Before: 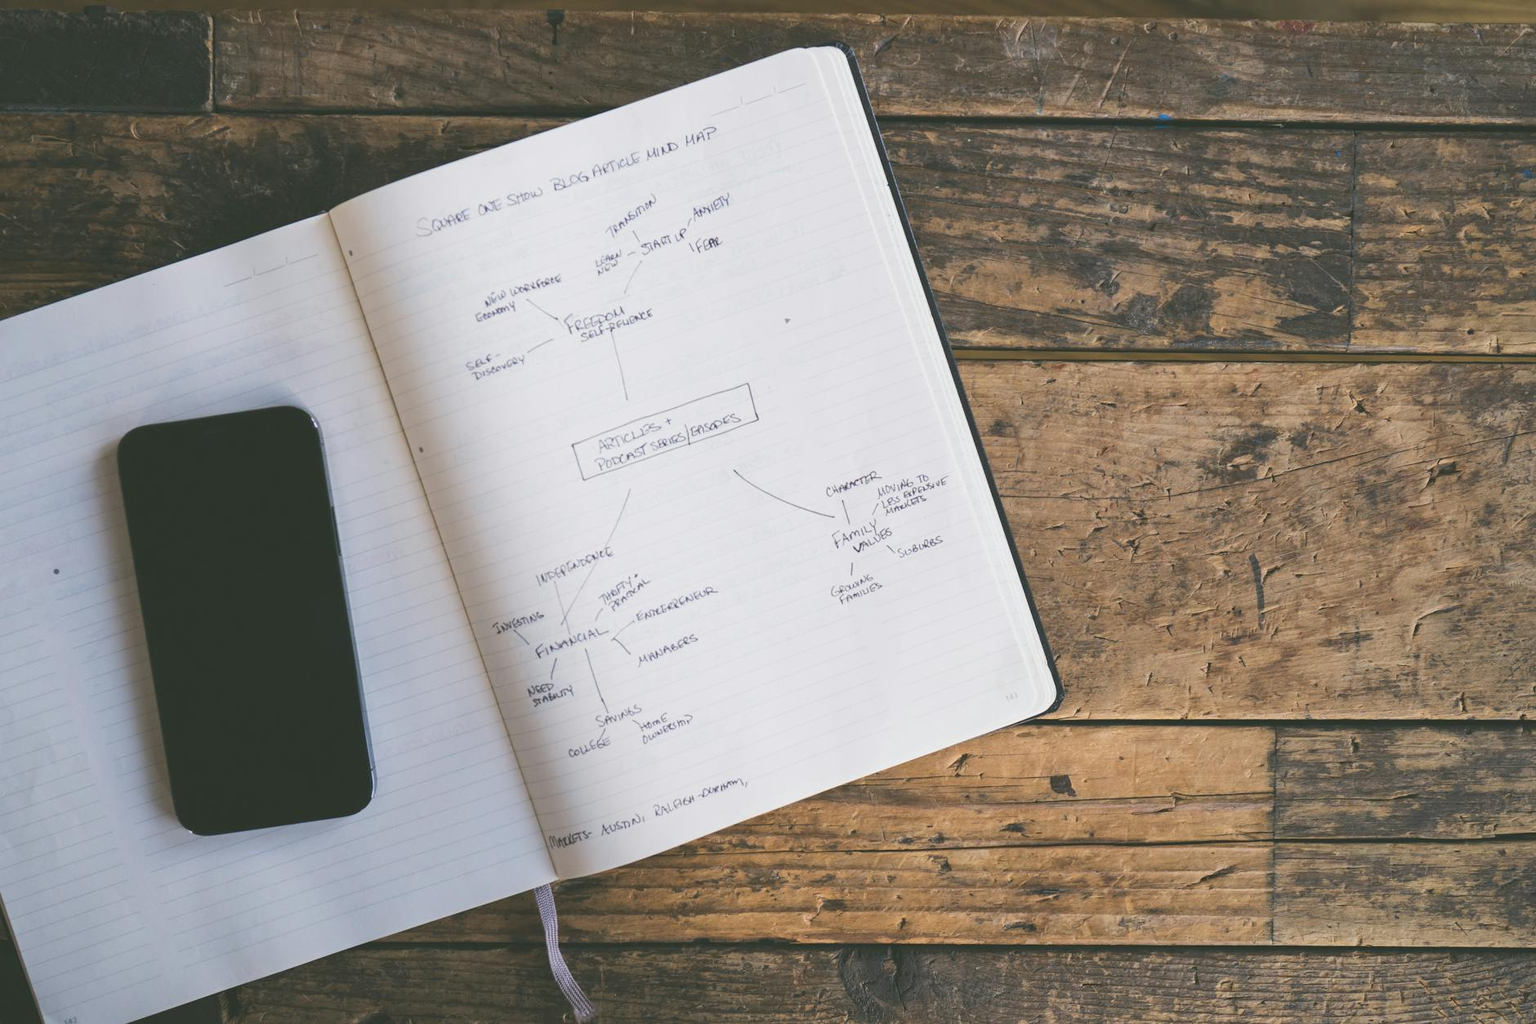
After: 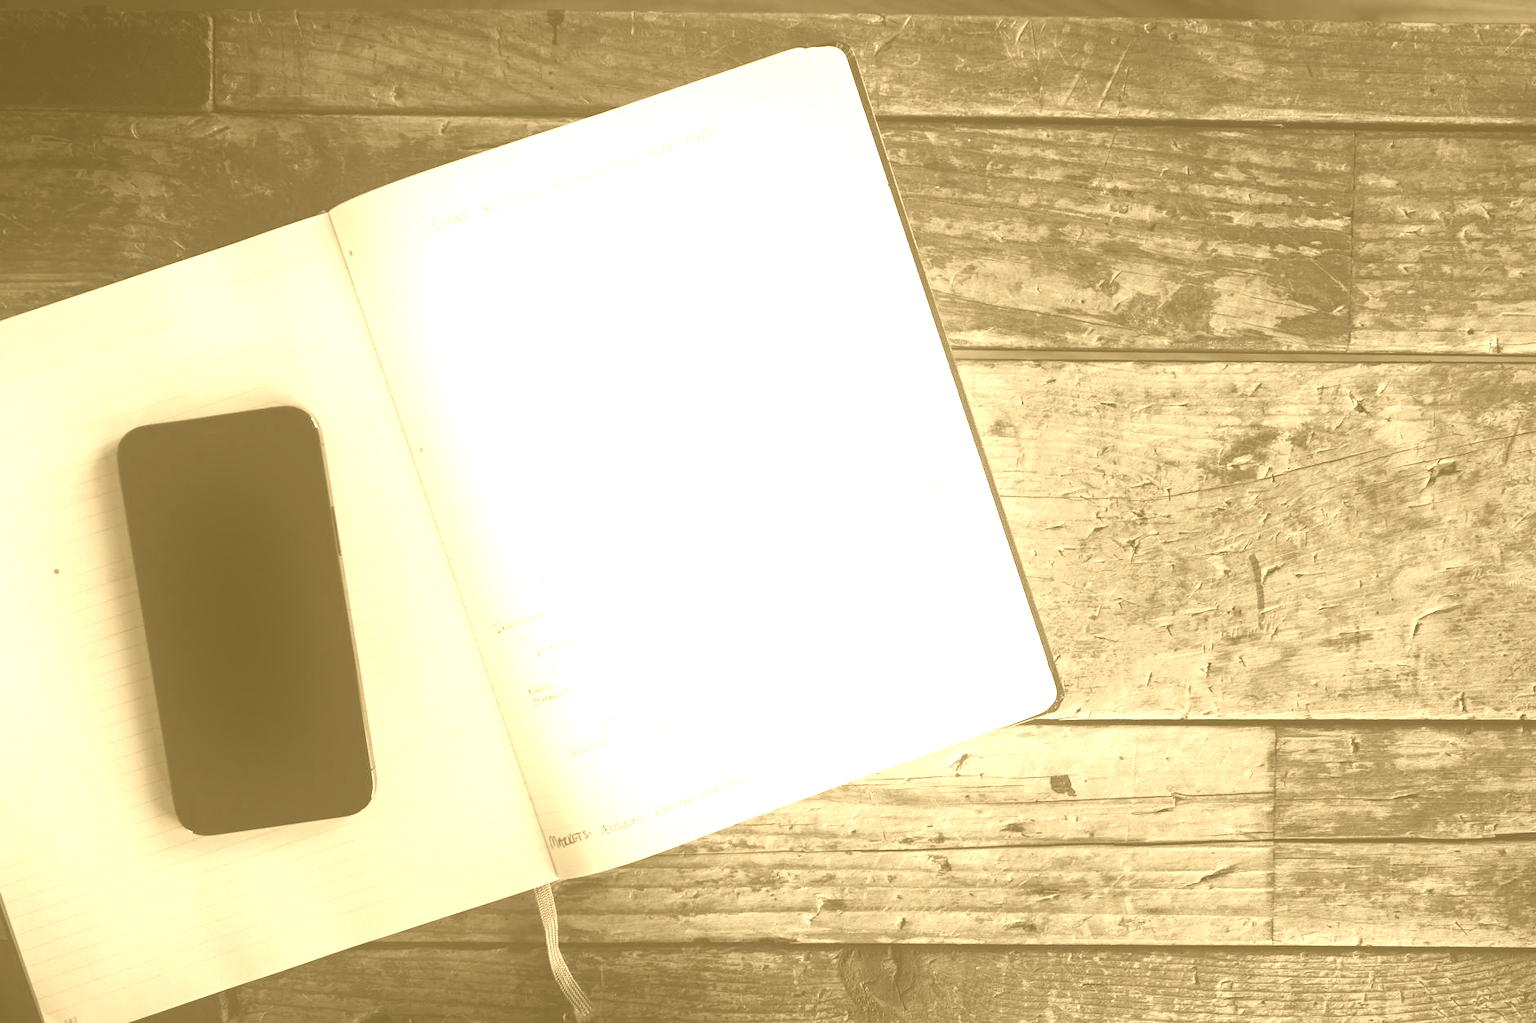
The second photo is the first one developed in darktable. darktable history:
shadows and highlights: shadows -90, highlights 90, soften with gaussian
colorize: hue 36°, source mix 100%
